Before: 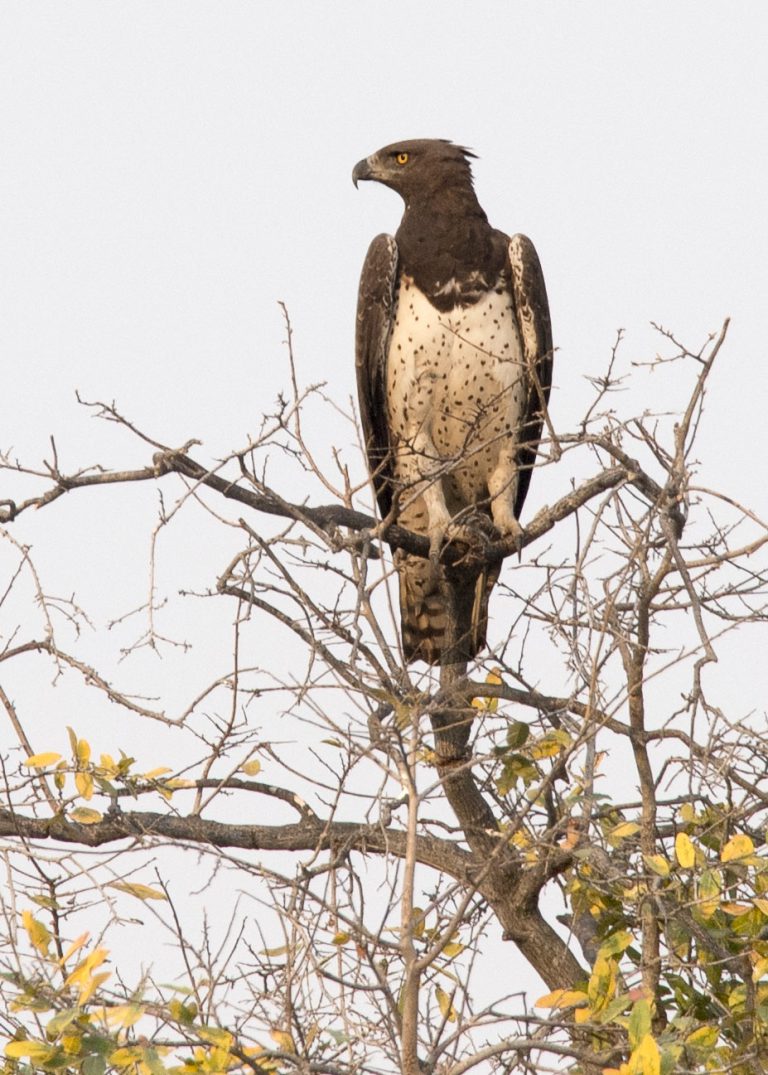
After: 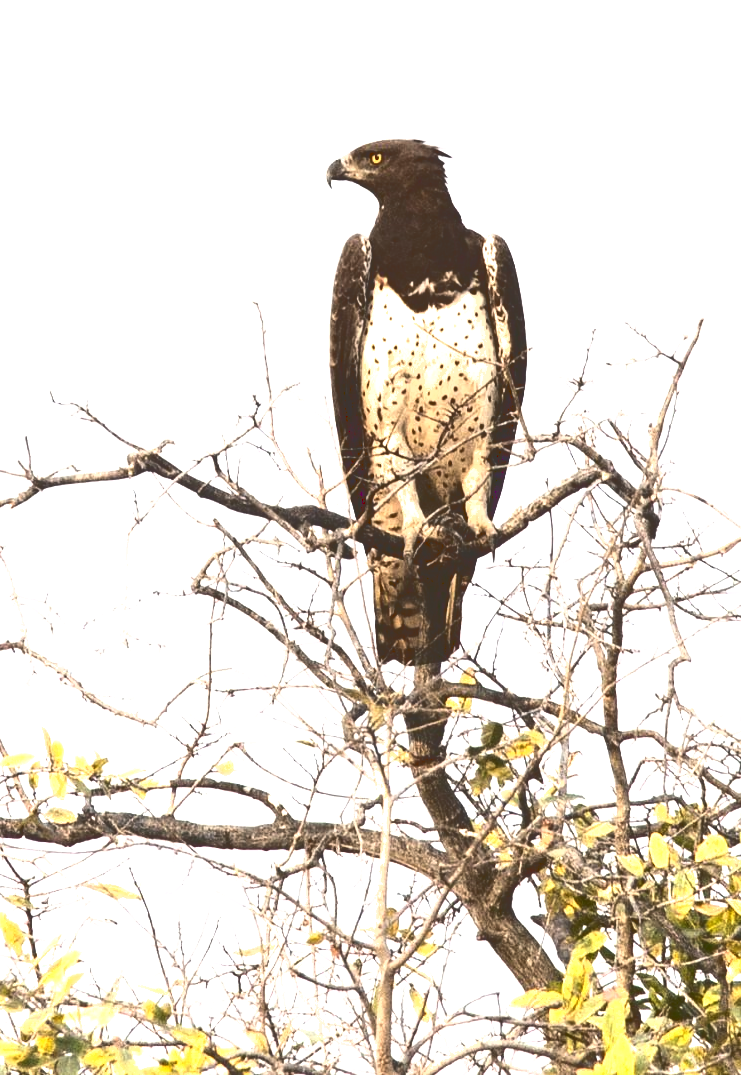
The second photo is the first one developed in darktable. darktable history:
crop and rotate: left 3.51%
exposure: exposure 1.001 EV, compensate exposure bias true, compensate highlight preservation false
base curve: curves: ch0 [(0, 0.036) (0.083, 0.04) (0.804, 1)]
